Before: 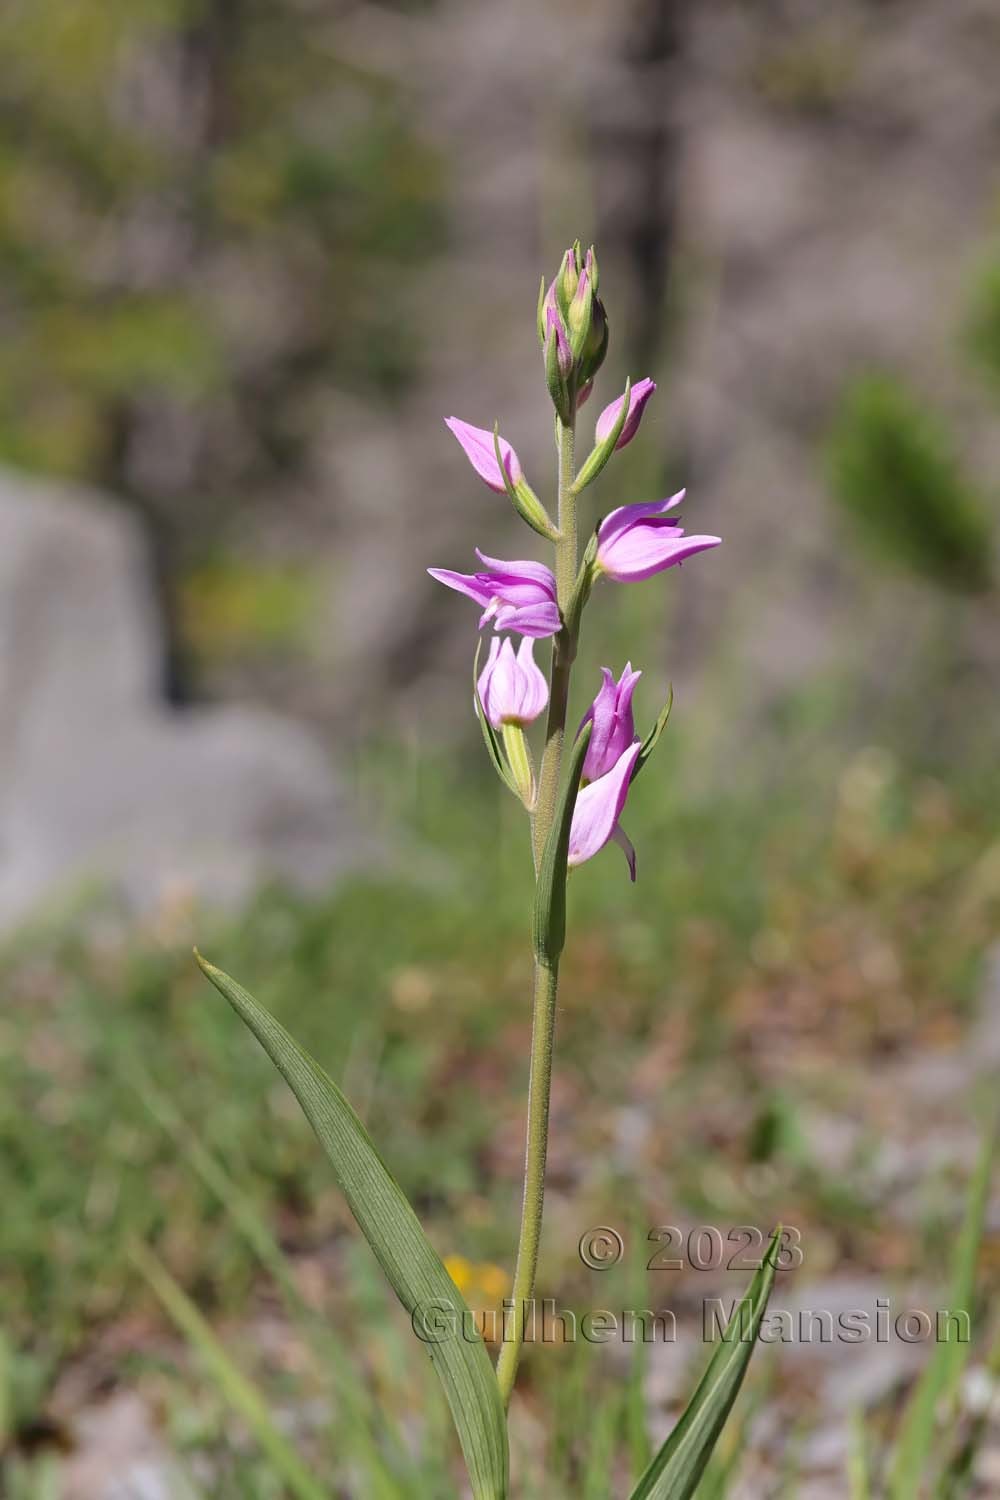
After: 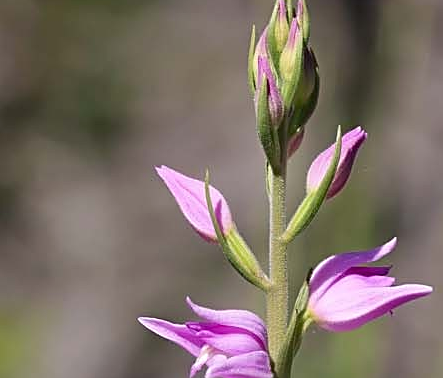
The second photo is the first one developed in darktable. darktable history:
exposure: black level correction 0.002, compensate highlight preservation false
crop: left 28.908%, top 16.781%, right 26.721%, bottom 57.959%
sharpen: on, module defaults
